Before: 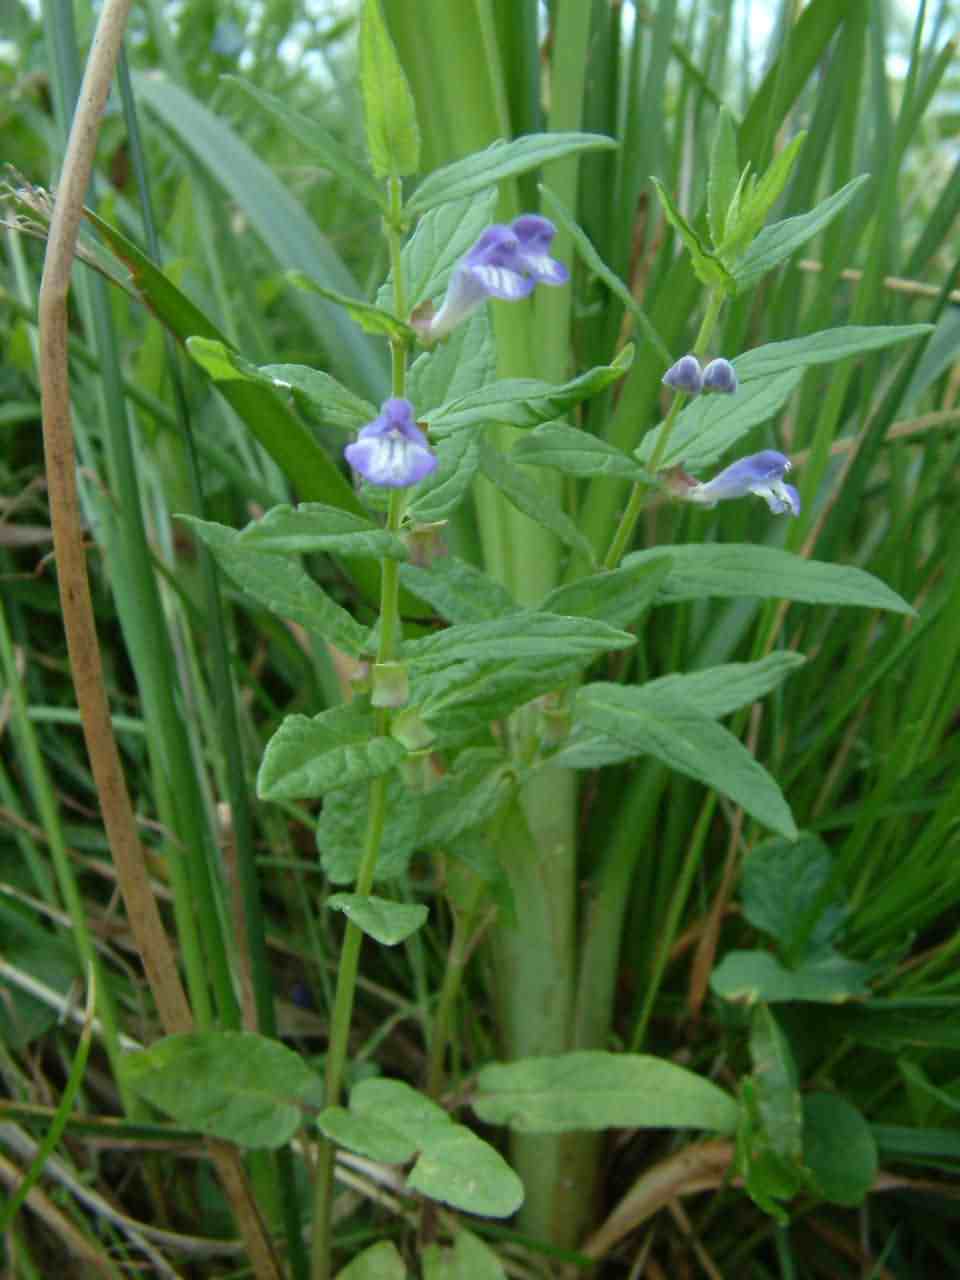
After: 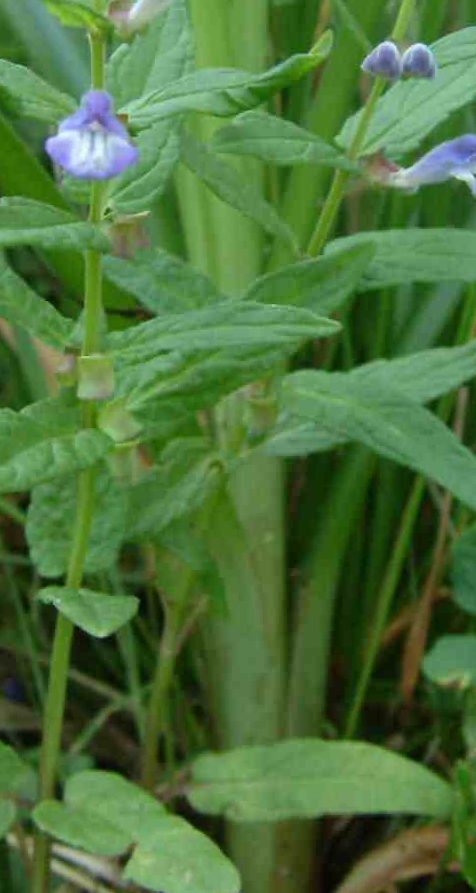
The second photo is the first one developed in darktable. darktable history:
rotate and perspective: rotation -1.24°, automatic cropping off
crop: left 31.379%, top 24.658%, right 20.326%, bottom 6.628%
